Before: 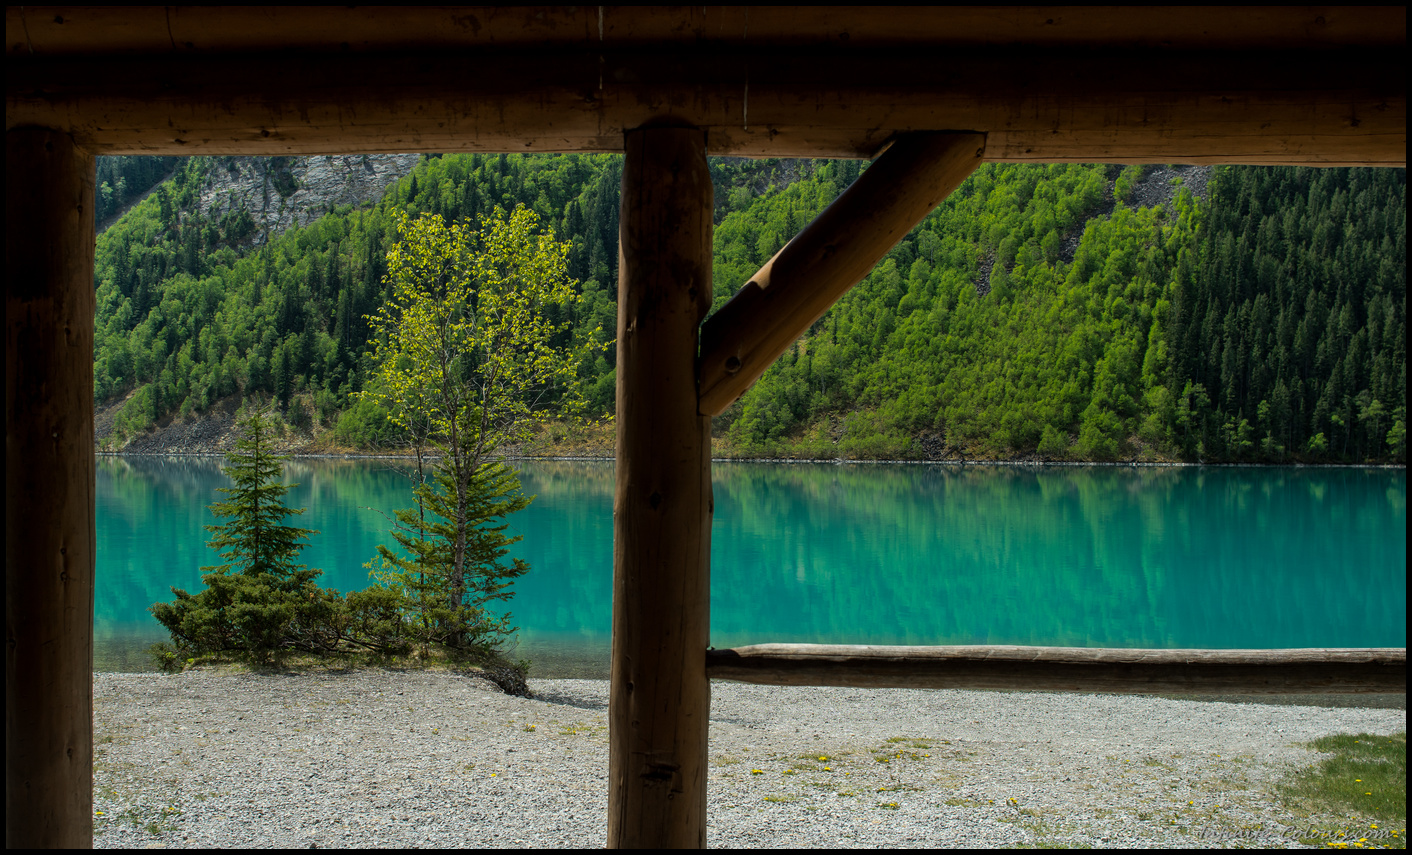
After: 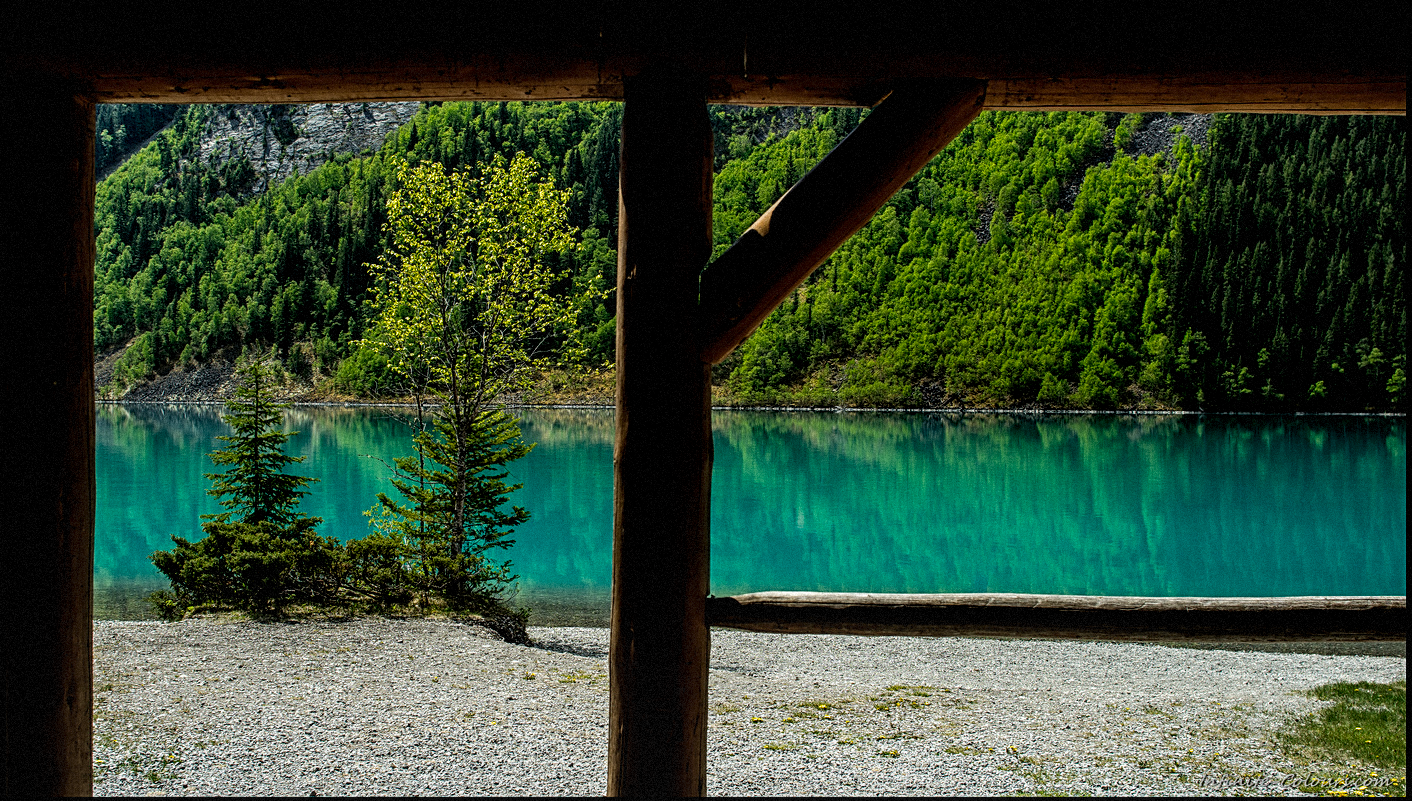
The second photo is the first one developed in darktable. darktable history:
local contrast: on, module defaults
sharpen: on, module defaults
filmic rgb: black relative exposure -8.7 EV, white relative exposure 2.7 EV, threshold 3 EV, target black luminance 0%, hardness 6.25, latitude 75%, contrast 1.325, highlights saturation mix -5%, preserve chrominance no, color science v5 (2021), iterations of high-quality reconstruction 0, enable highlight reconstruction true
grain: mid-tones bias 0%
crop and rotate: top 6.25%
